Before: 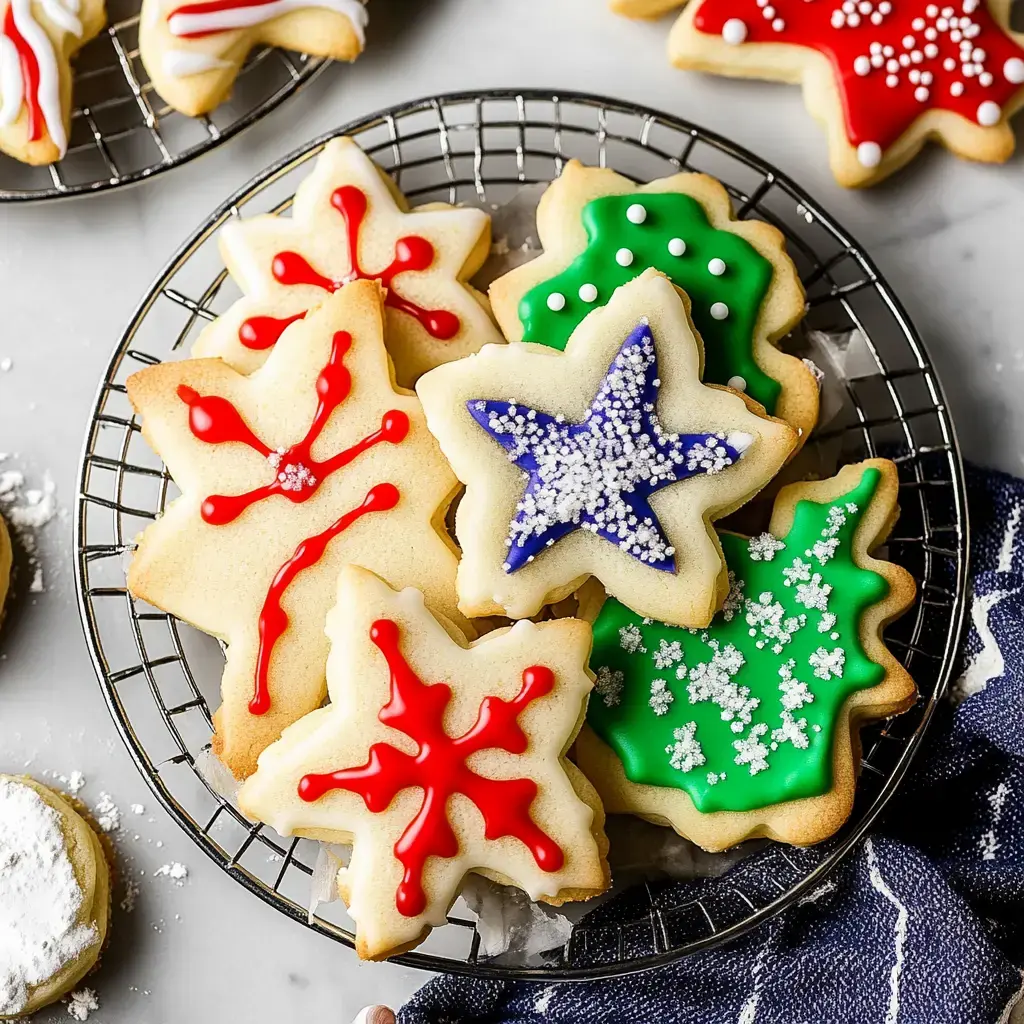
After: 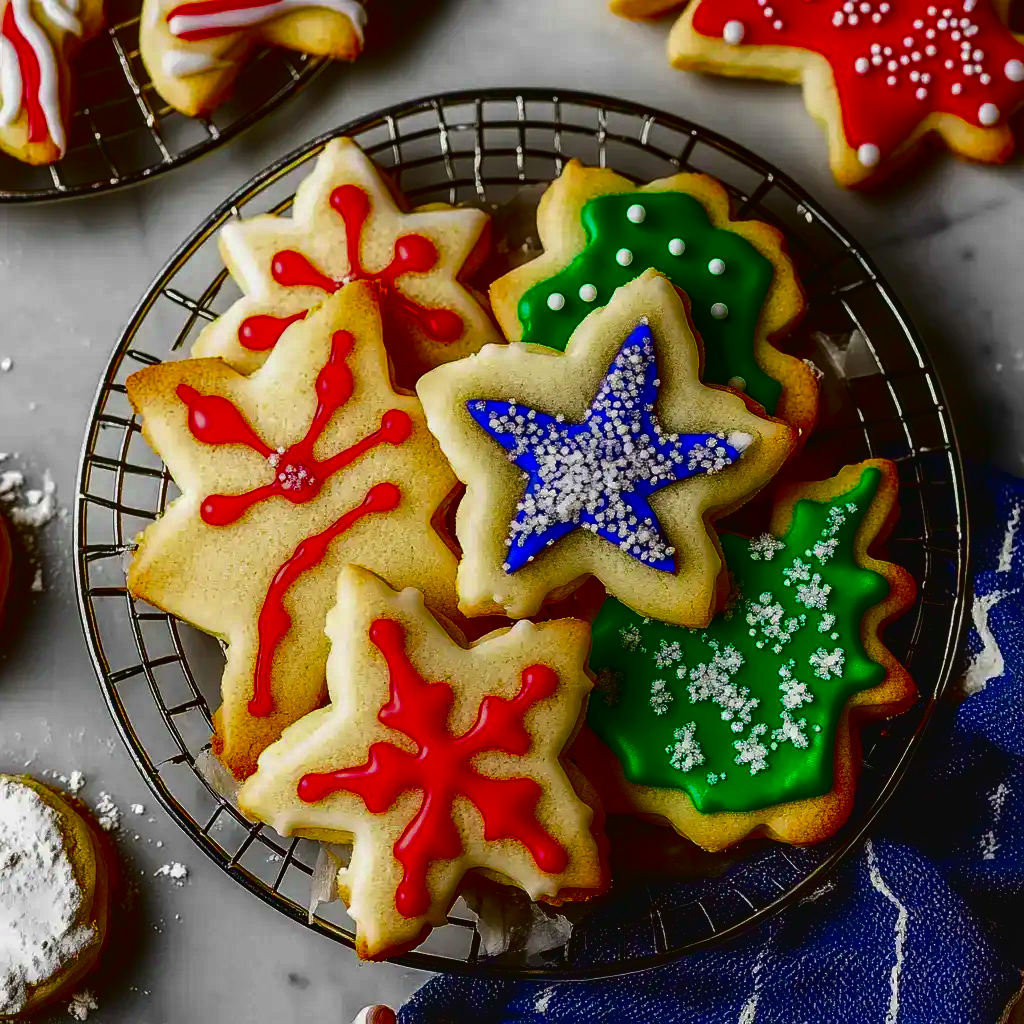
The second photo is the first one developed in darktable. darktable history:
contrast brightness saturation: brightness -0.981, saturation 0.998
exposure: black level correction 0.005, exposure 0.004 EV, compensate exposure bias true, compensate highlight preservation false
local contrast: detail 109%
